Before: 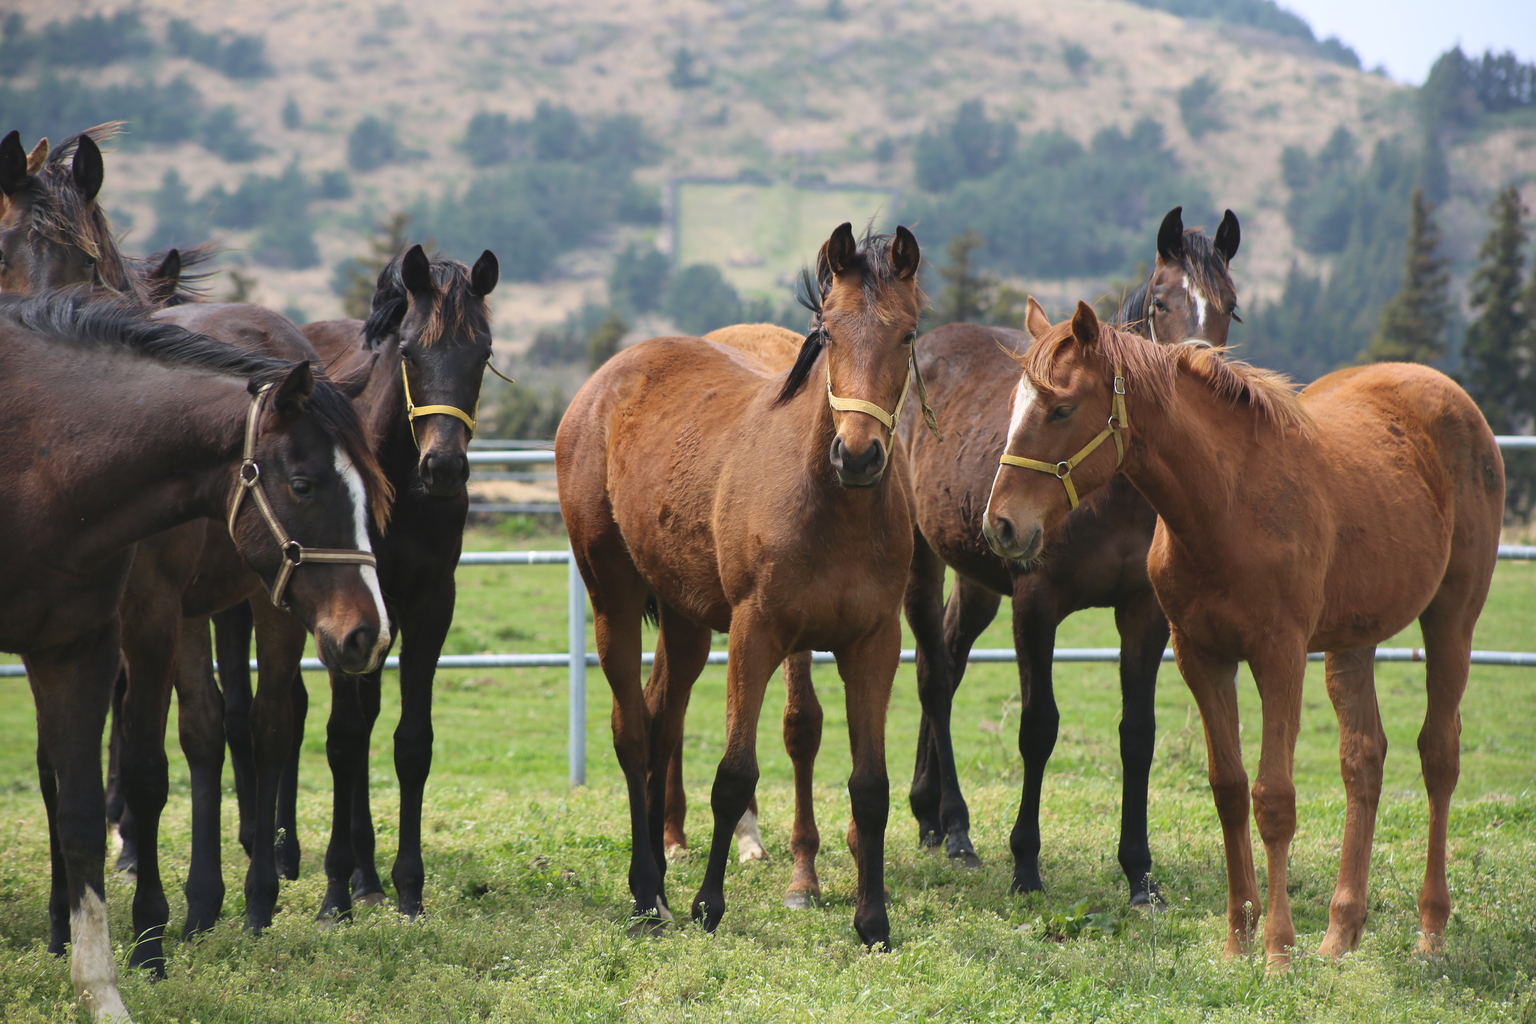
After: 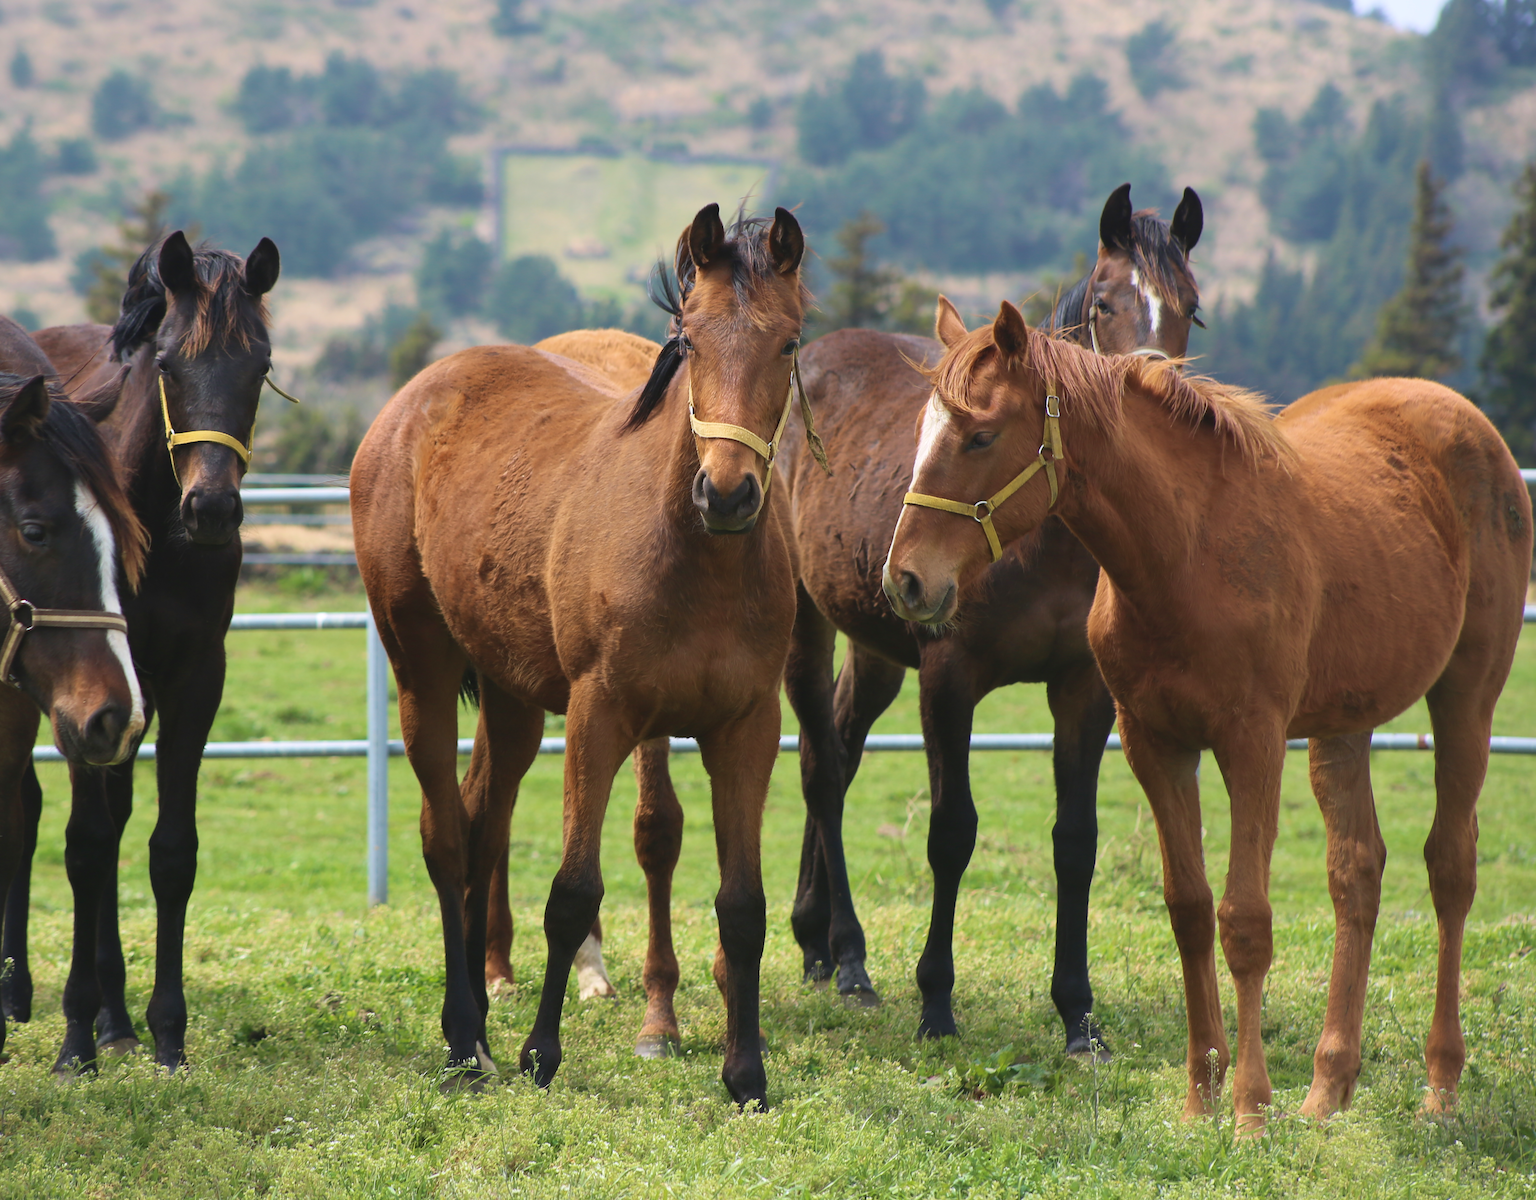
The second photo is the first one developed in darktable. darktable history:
crop and rotate: left 17.879%, top 5.818%, right 1.823%
velvia: on, module defaults
